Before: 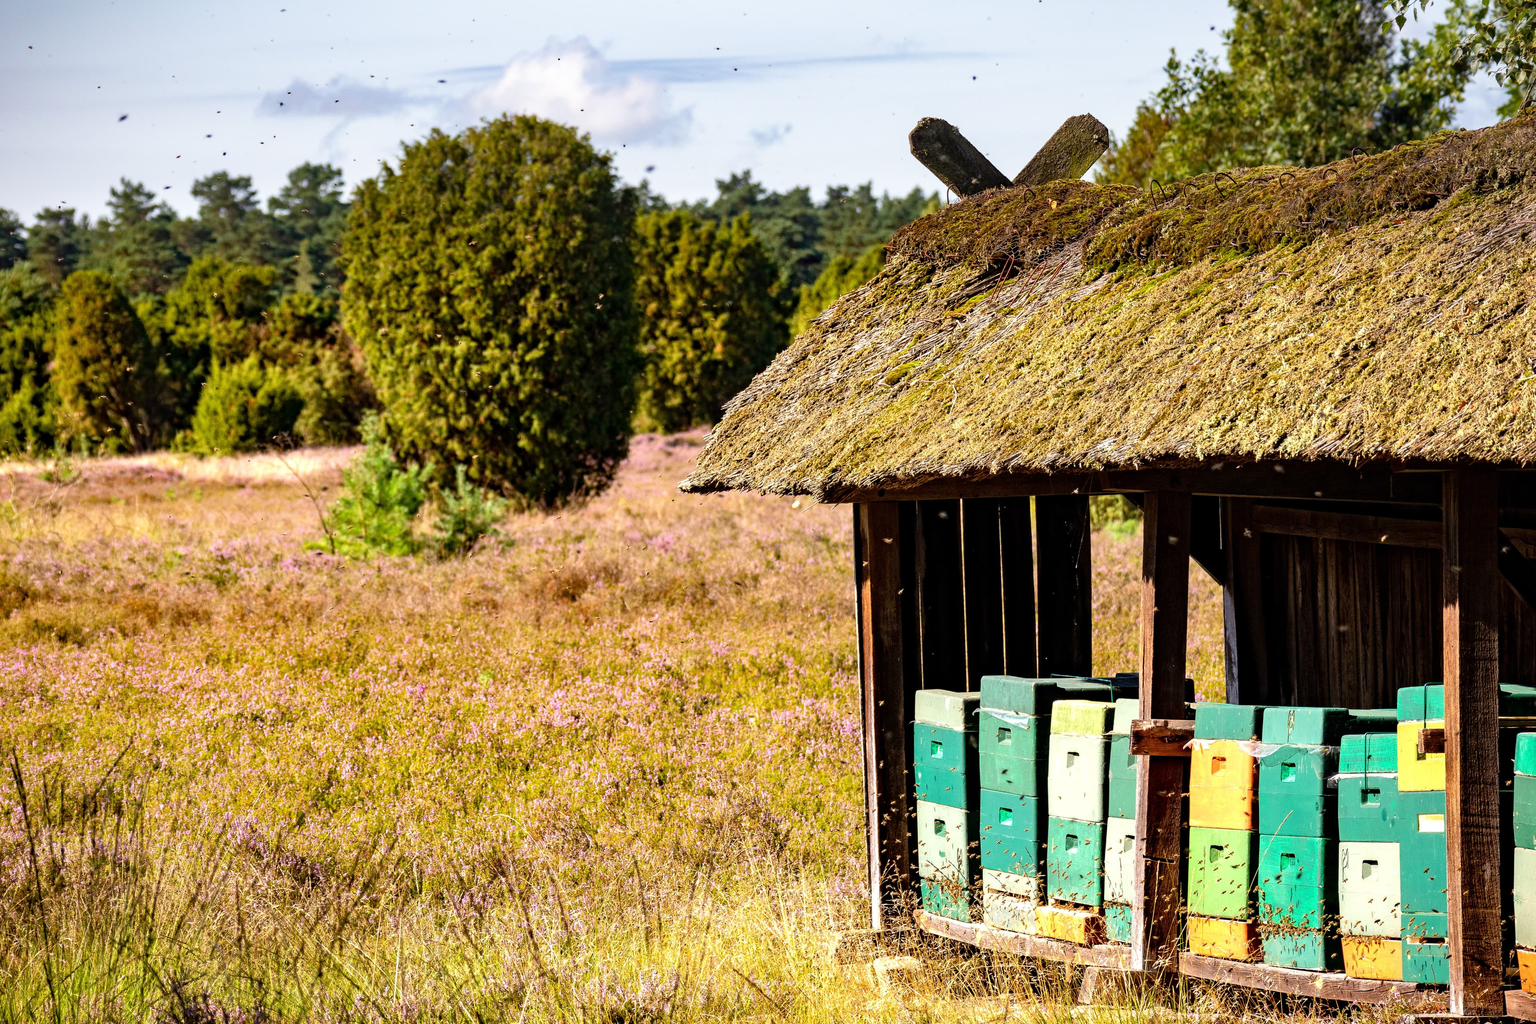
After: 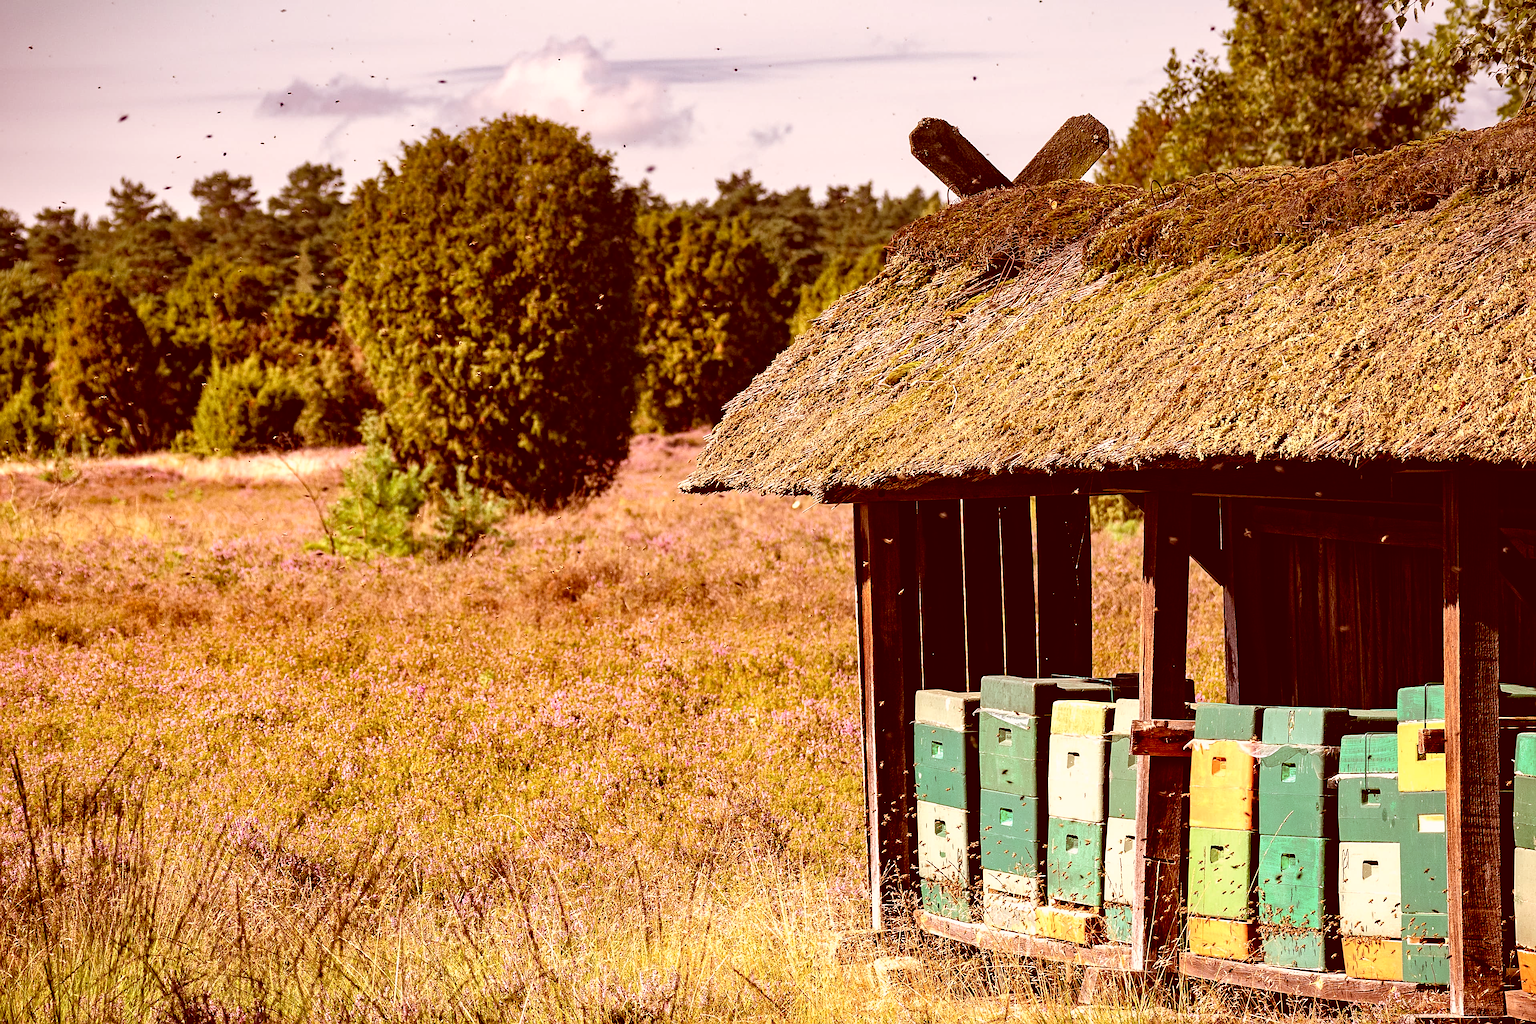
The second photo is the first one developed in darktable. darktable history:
color correction: highlights a* 9.49, highlights b* 8.65, shadows a* 39.27, shadows b* 39.88, saturation 0.779
sharpen: on, module defaults
haze removal: compatibility mode true, adaptive false
